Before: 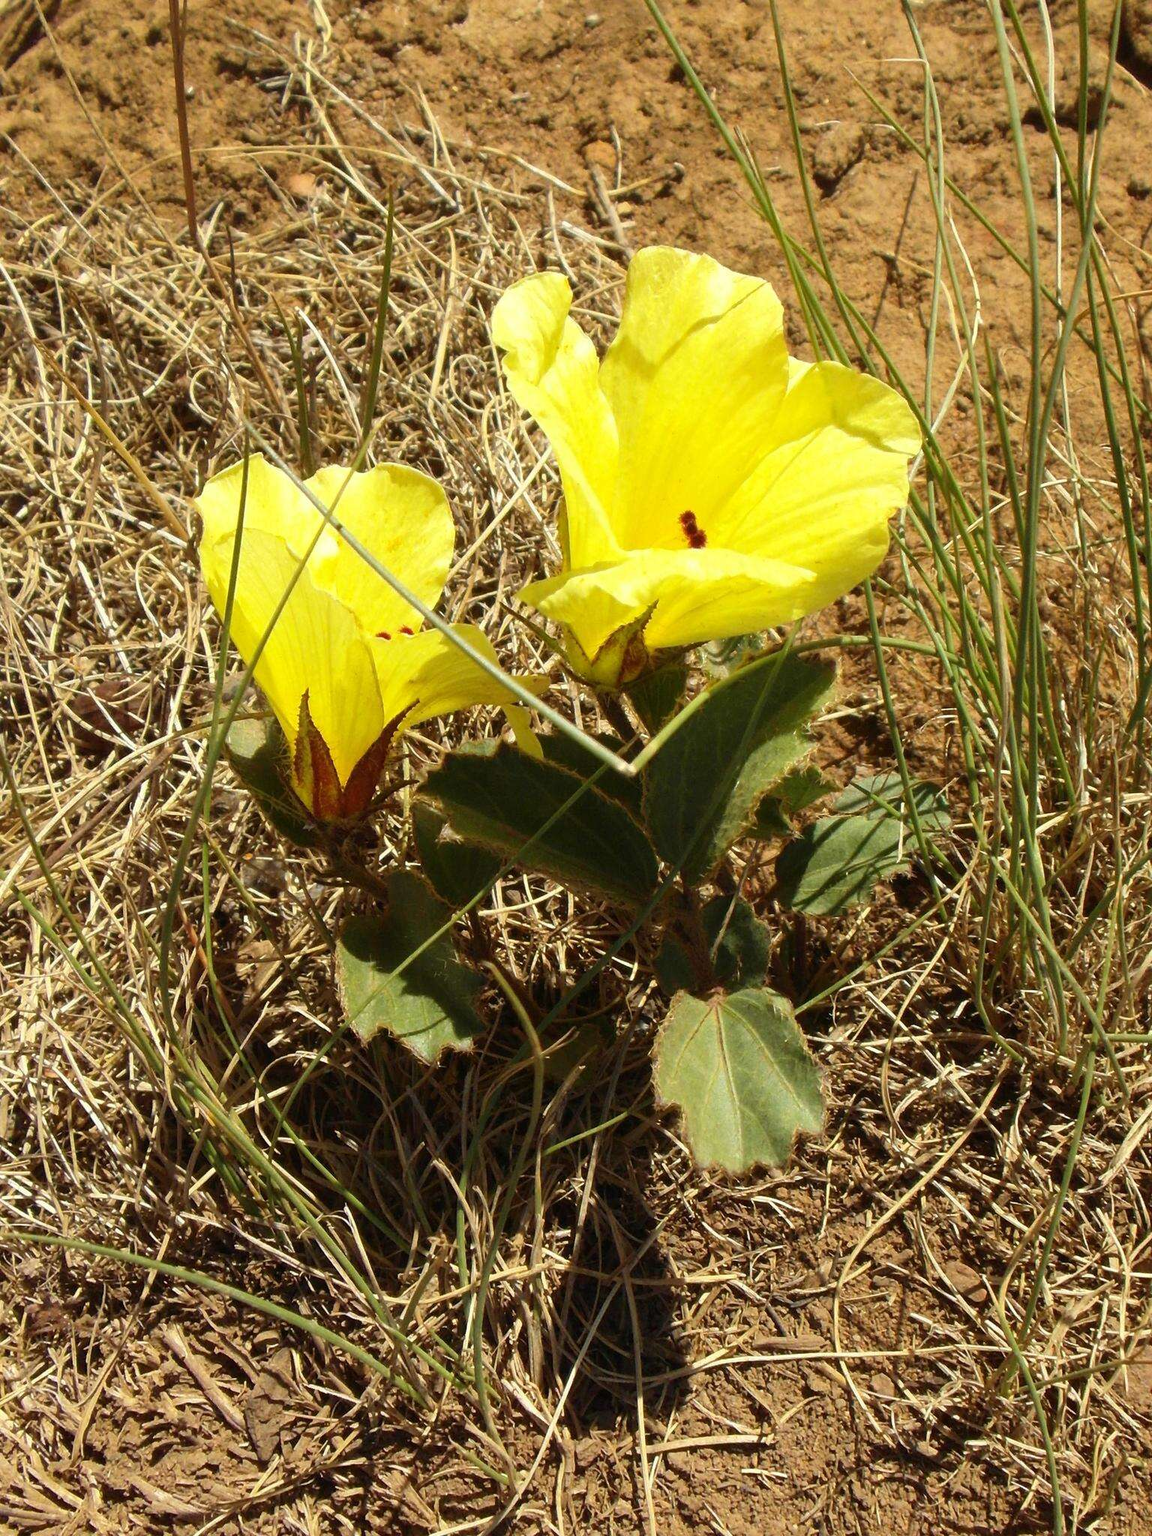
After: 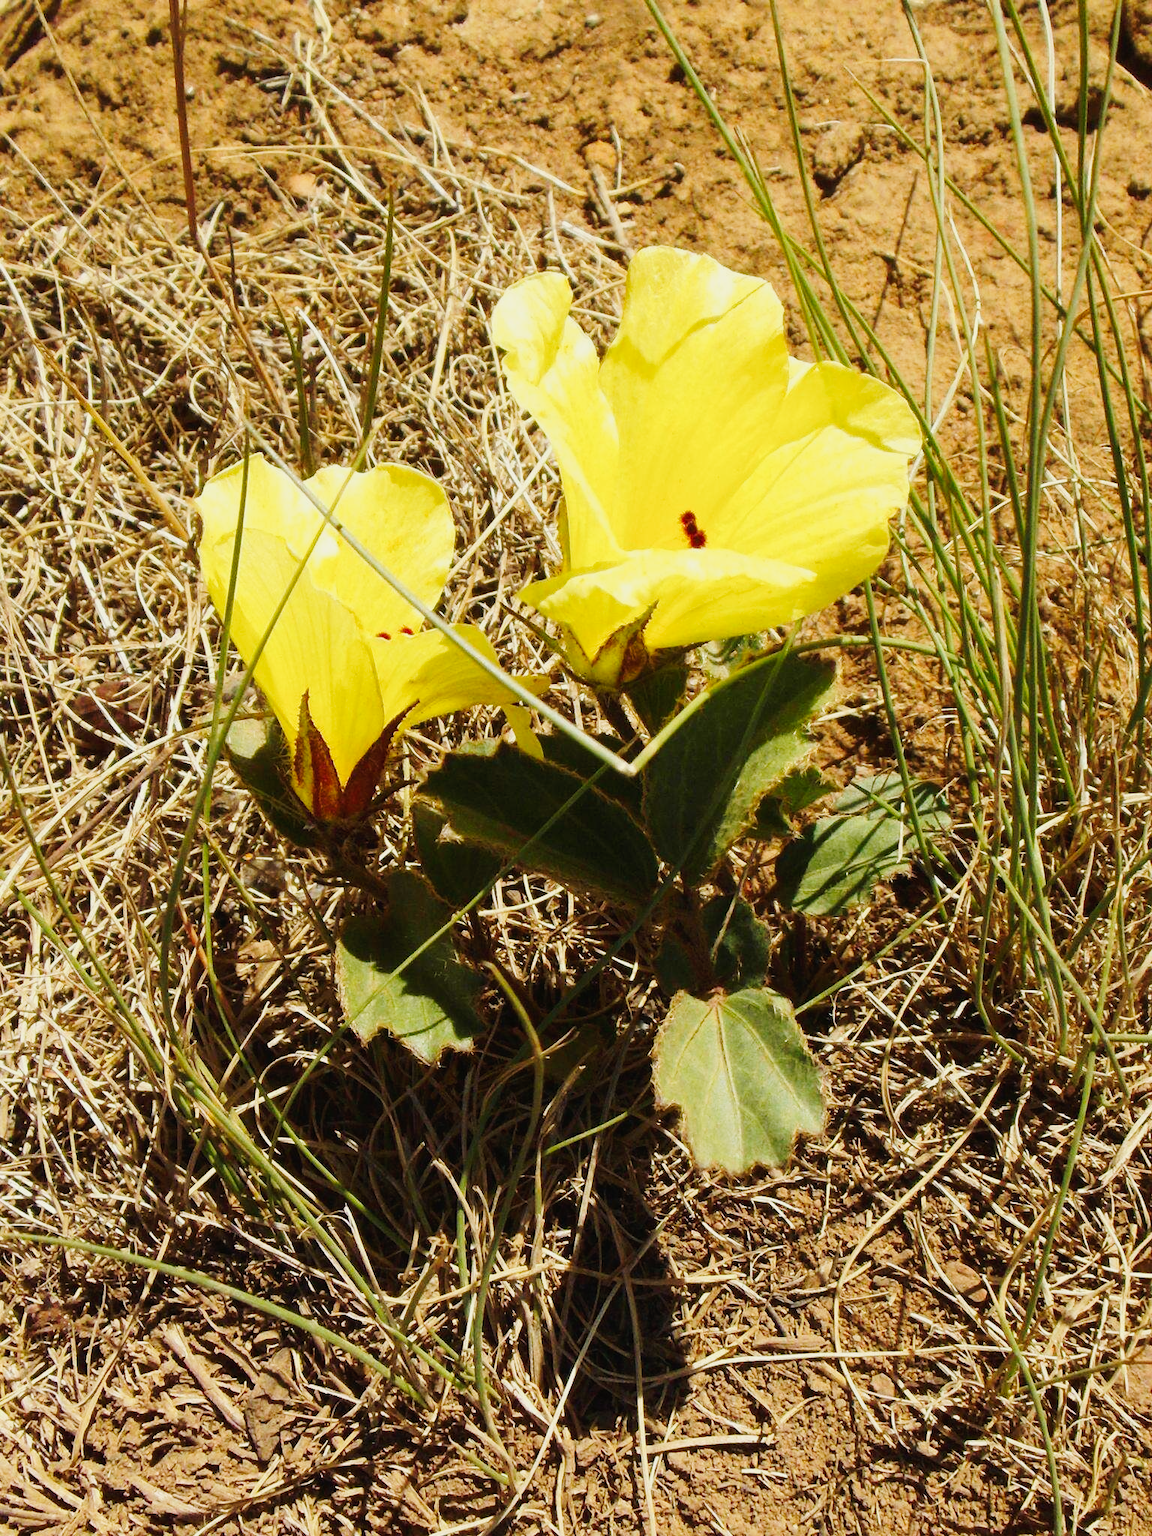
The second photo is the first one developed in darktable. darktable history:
tone curve: curves: ch0 [(0, 0.012) (0.052, 0.04) (0.107, 0.086) (0.276, 0.265) (0.461, 0.531) (0.718, 0.79) (0.921, 0.909) (0.999, 0.951)]; ch1 [(0, 0) (0.339, 0.298) (0.402, 0.363) (0.444, 0.415) (0.485, 0.469) (0.494, 0.493) (0.504, 0.501) (0.525, 0.534) (0.555, 0.587) (0.594, 0.647) (1, 1)]; ch2 [(0, 0) (0.48, 0.48) (0.504, 0.5) (0.535, 0.557) (0.581, 0.623) (0.649, 0.683) (0.824, 0.815) (1, 1)], preserve colors none
